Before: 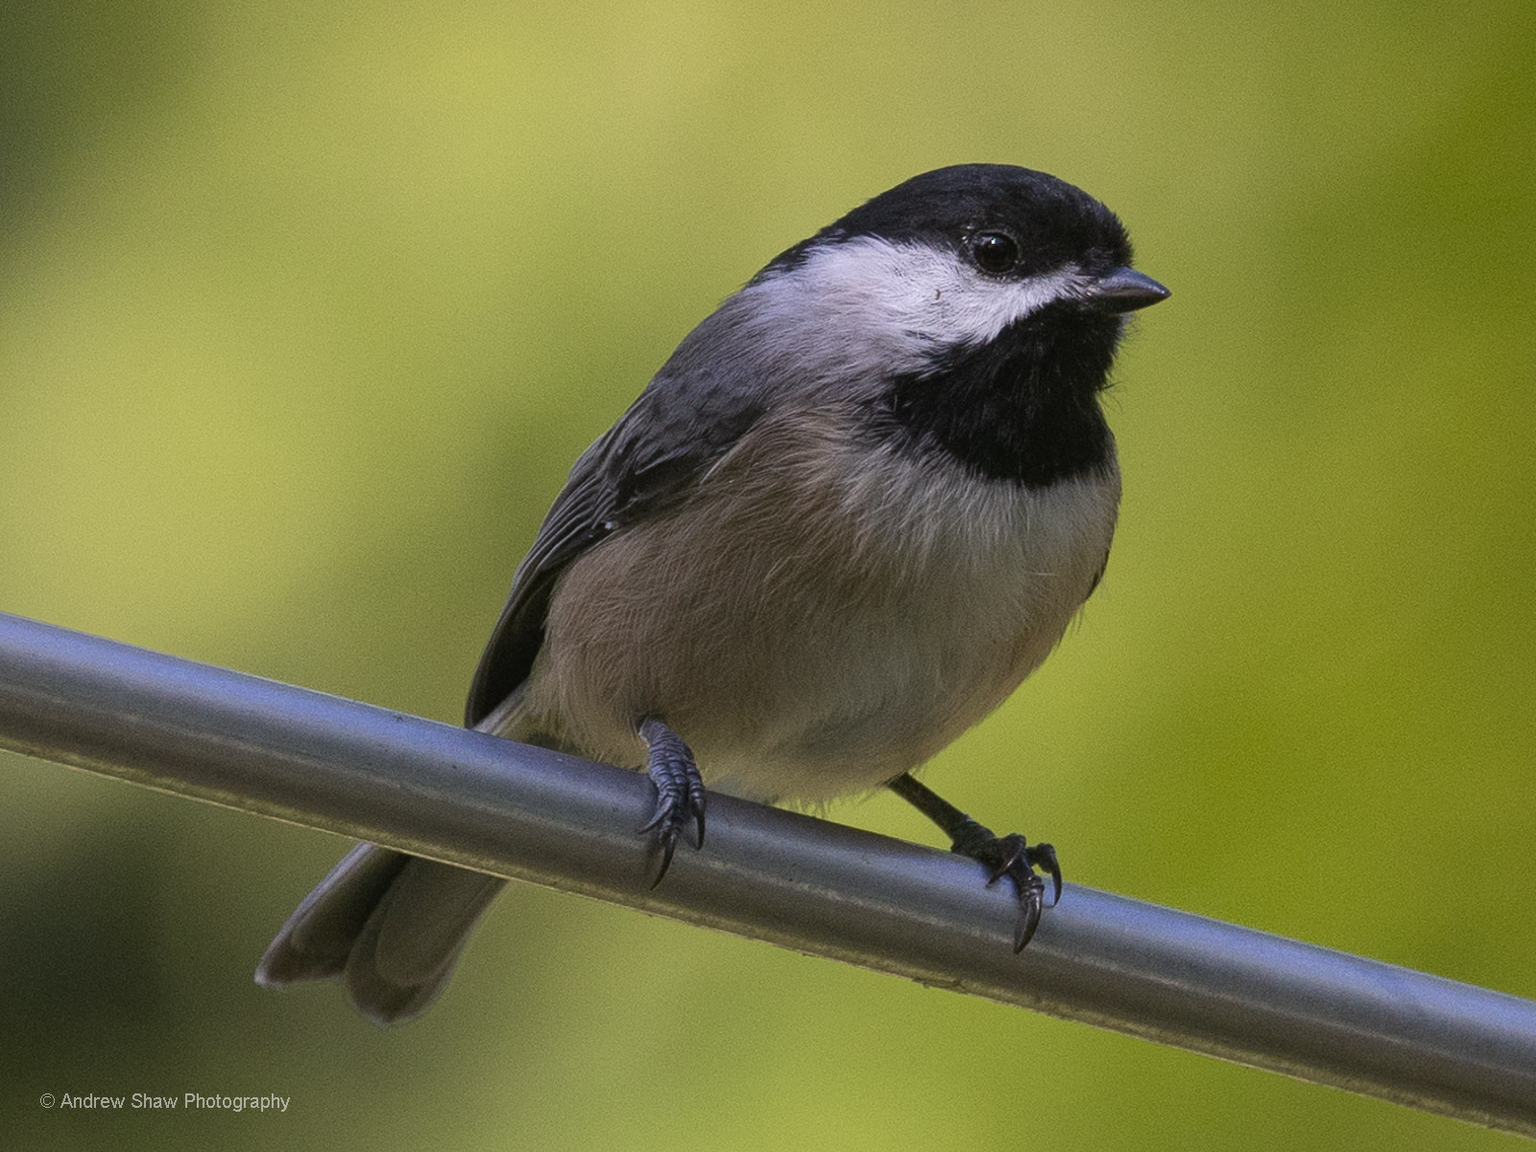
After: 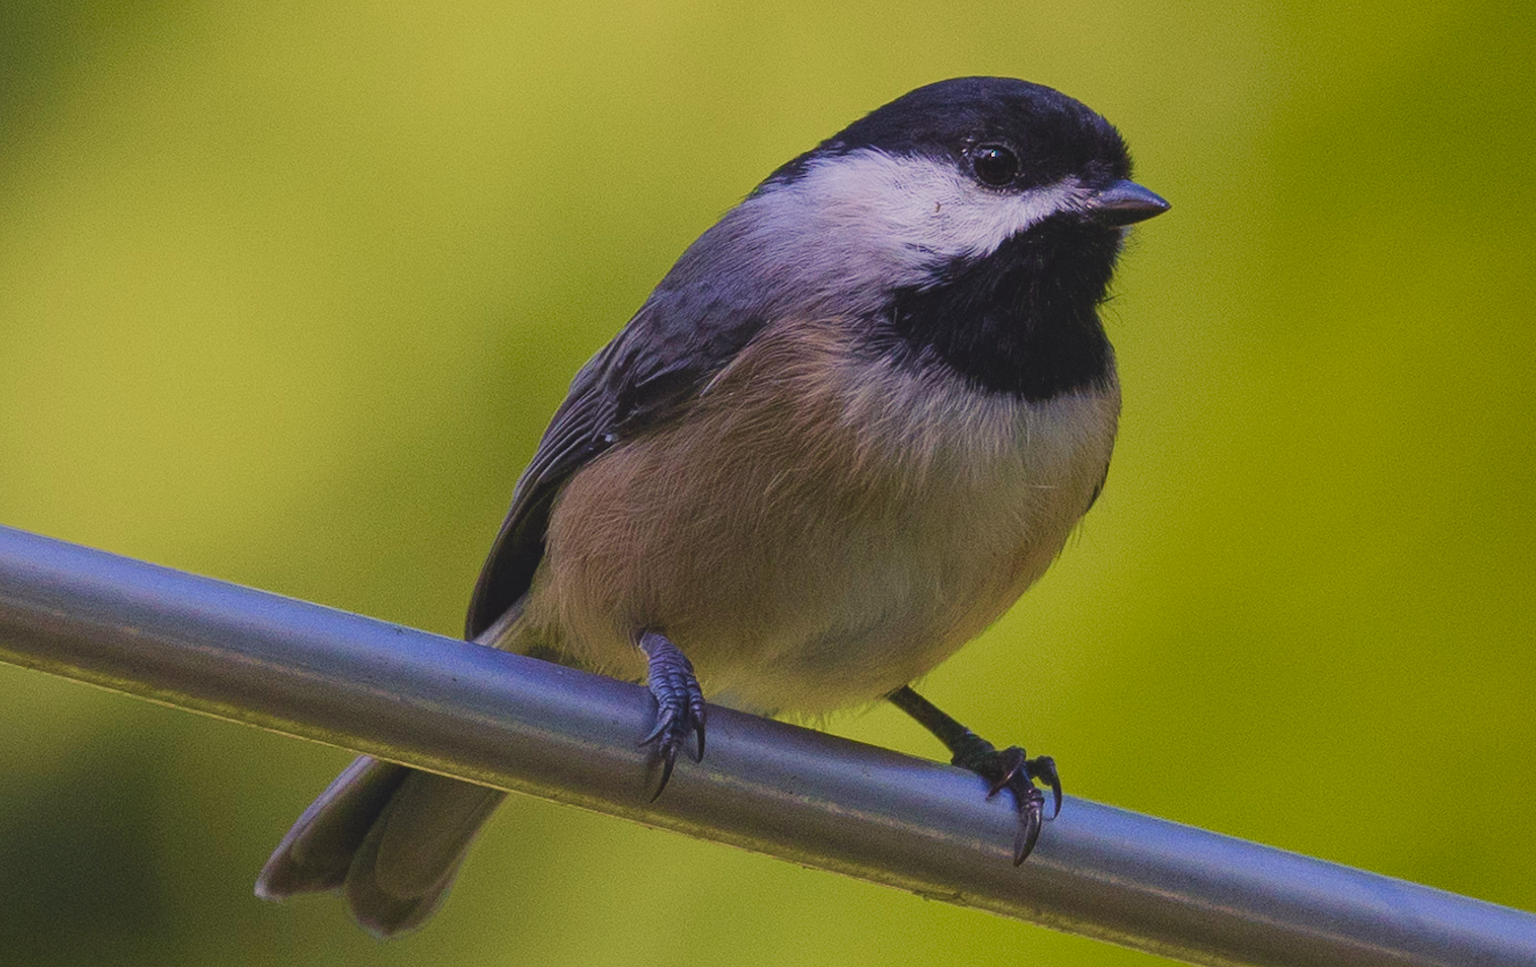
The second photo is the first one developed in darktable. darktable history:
exposure: black level correction 0.001, compensate highlight preservation false
filmic rgb: black relative exposure -7.65 EV, white relative exposure 4.56 EV, hardness 3.61
color balance rgb: shadows lift › chroma 3%, shadows lift › hue 280.8°, power › hue 330°, highlights gain › chroma 3%, highlights gain › hue 75.6°, global offset › luminance 2%, perceptual saturation grading › global saturation 20%, perceptual saturation grading › highlights -25%, perceptual saturation grading › shadows 50%, global vibrance 20.33%
crop: top 7.625%, bottom 8.027%
white balance: red 0.988, blue 1.017
velvia: strength 45%
